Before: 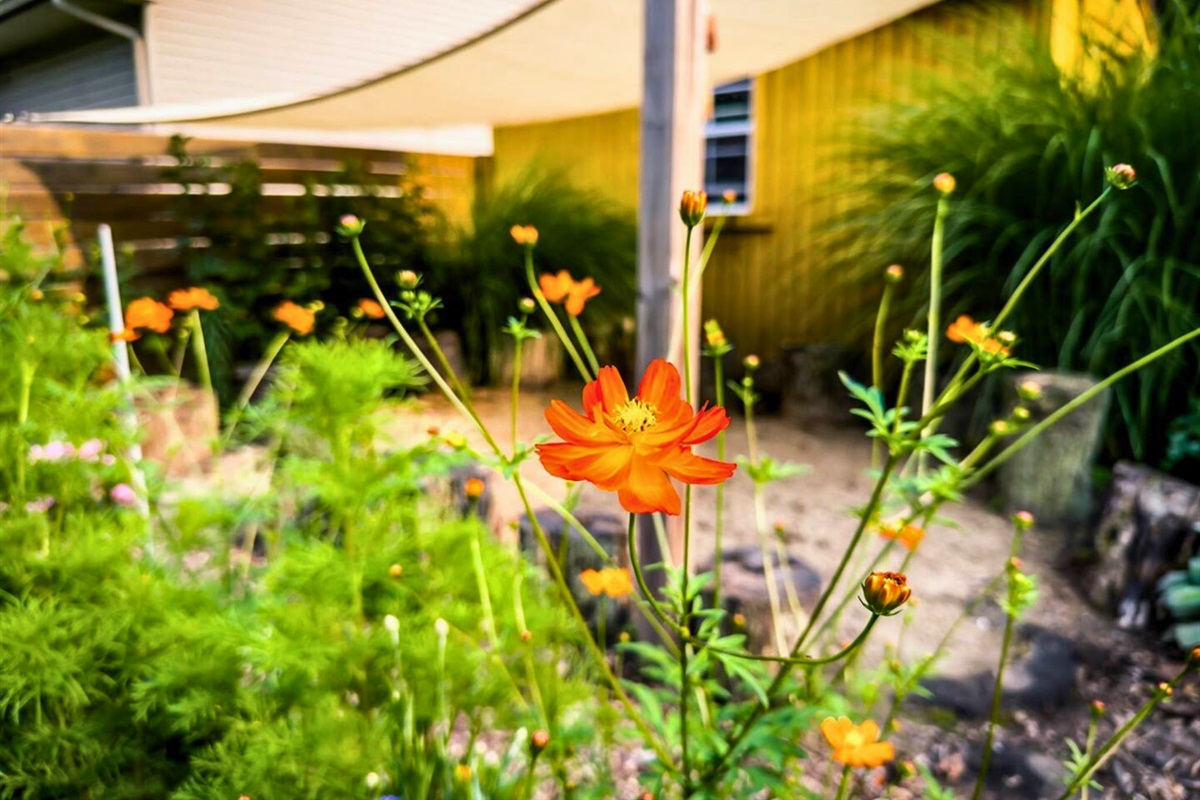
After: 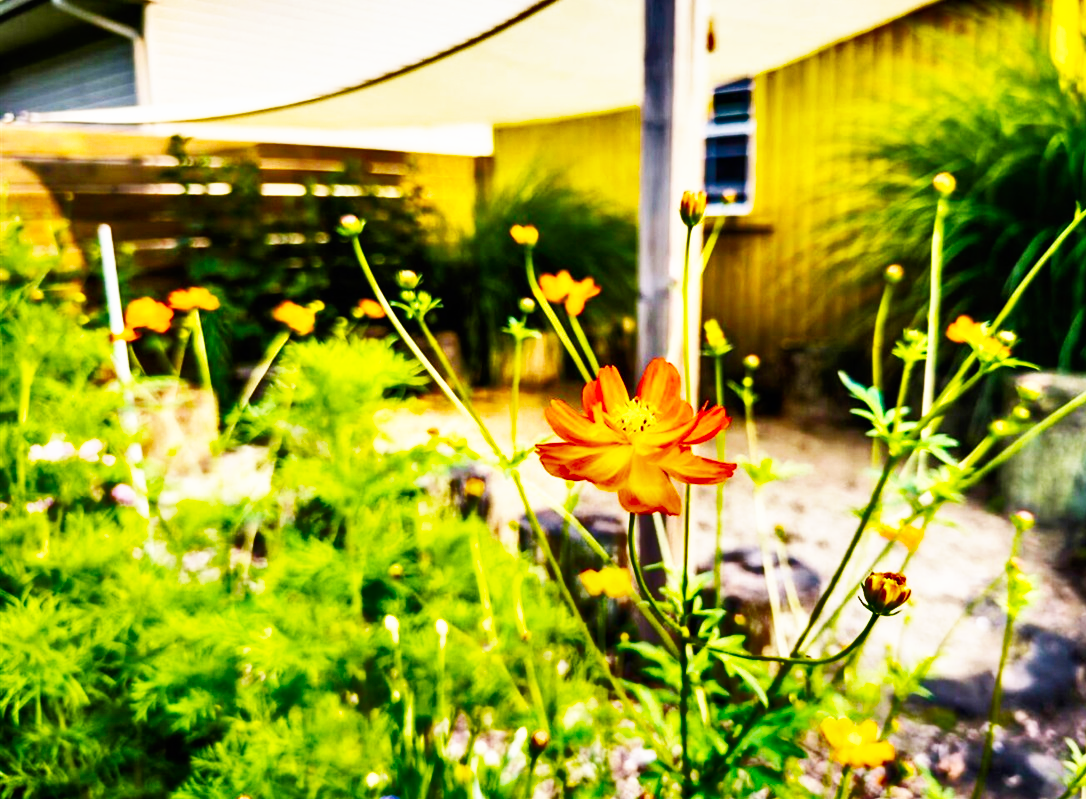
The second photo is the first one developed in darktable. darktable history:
color balance rgb: perceptual saturation grading › global saturation 0.253%, global vibrance 31.403%
shadows and highlights: shadows 20.79, highlights -81.59, soften with gaussian
crop: right 9.492%, bottom 0.041%
base curve: curves: ch0 [(0, 0) (0.007, 0.004) (0.027, 0.03) (0.046, 0.07) (0.207, 0.54) (0.442, 0.872) (0.673, 0.972) (1, 1)], preserve colors none
exposure: exposure -0.04 EV, compensate highlight preservation false
